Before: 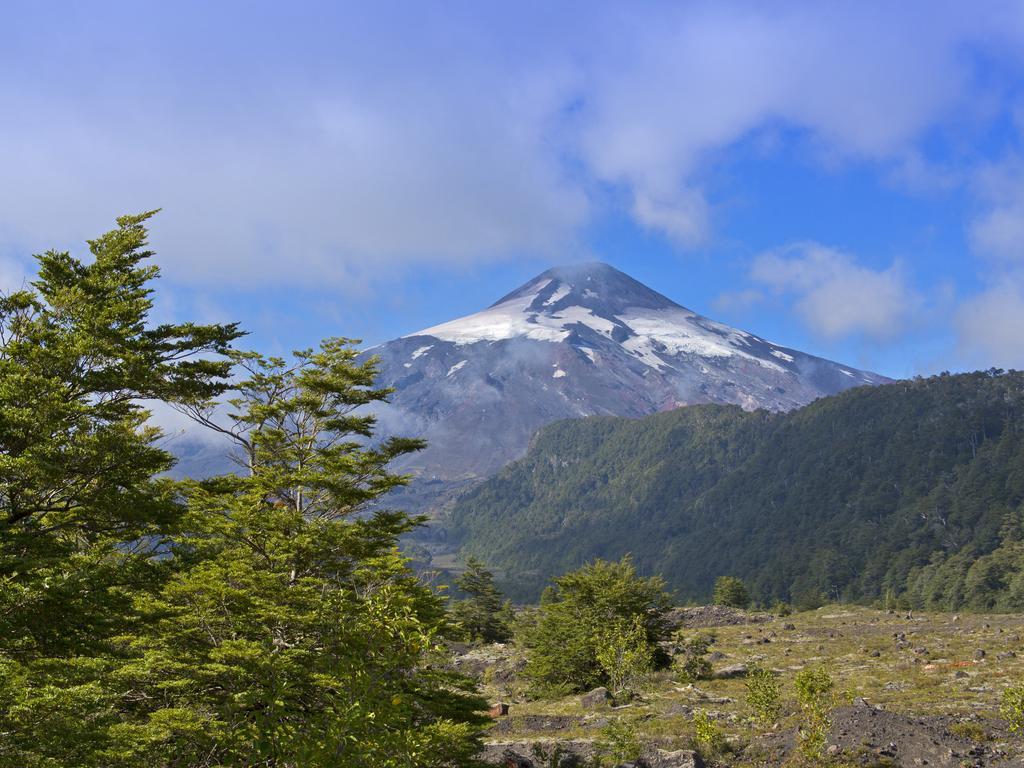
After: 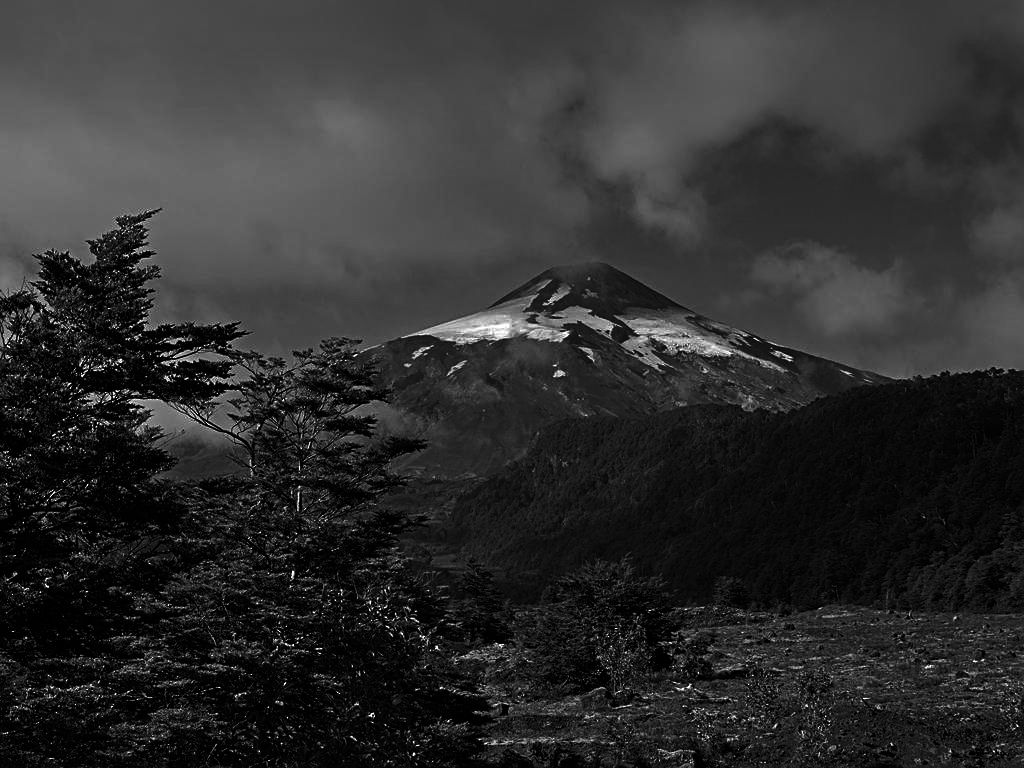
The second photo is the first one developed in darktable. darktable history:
sharpen: on, module defaults
shadows and highlights: shadows 25, highlights -25
white balance: emerald 1
color balance rgb: perceptual saturation grading › global saturation 20%, perceptual saturation grading › highlights -25%, perceptual saturation grading › shadows 25%
contrast brightness saturation: contrast 0.02, brightness -1, saturation -1
